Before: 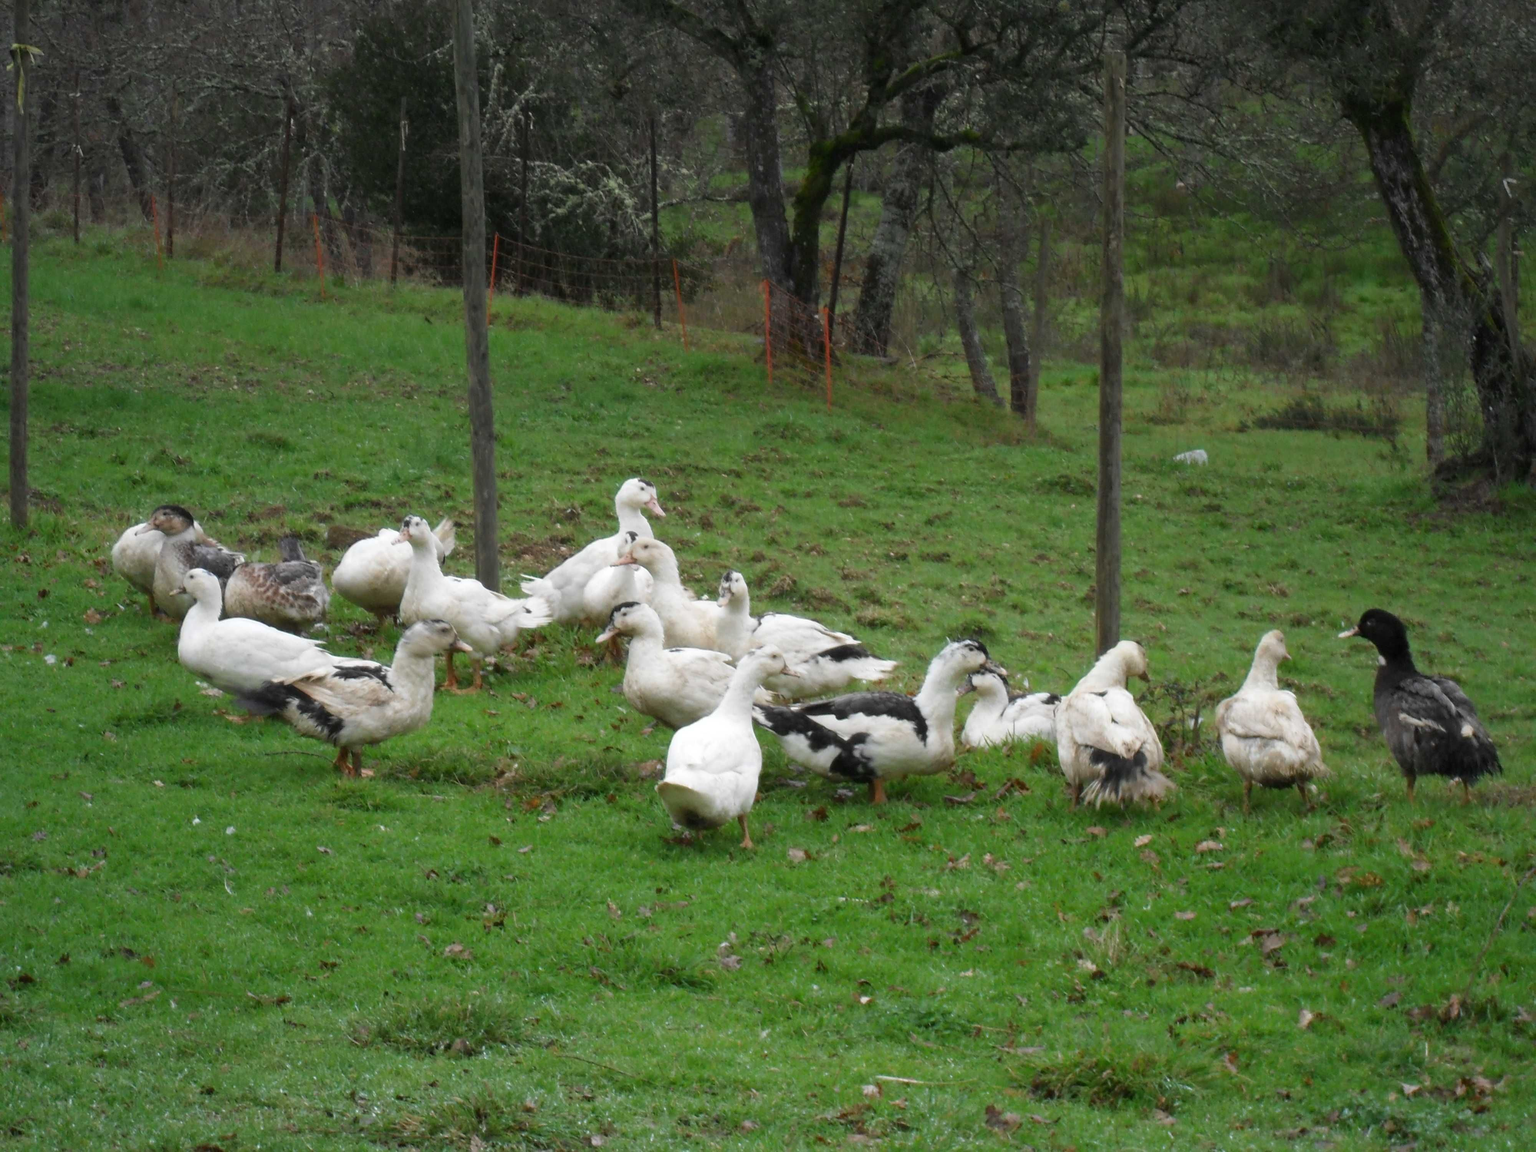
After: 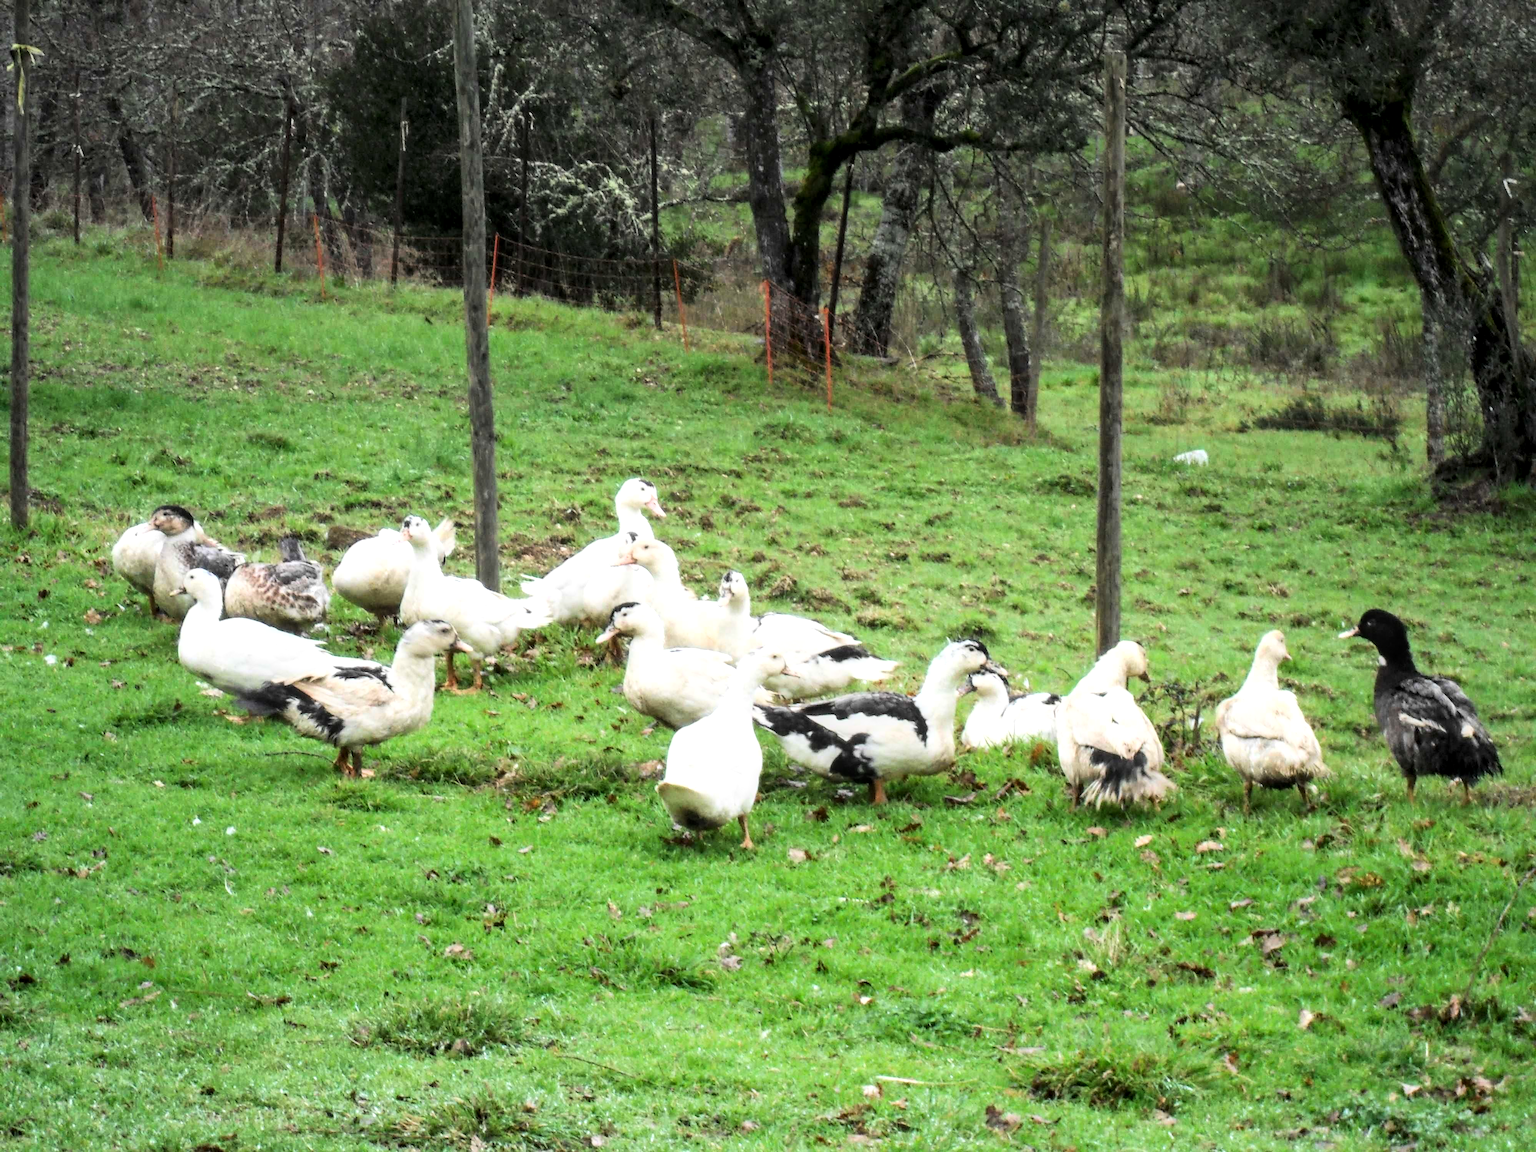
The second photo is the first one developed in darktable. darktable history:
local contrast: on, module defaults
base curve: curves: ch0 [(0, 0) (0.007, 0.004) (0.027, 0.03) (0.046, 0.07) (0.207, 0.54) (0.442, 0.872) (0.673, 0.972) (1, 1)]
